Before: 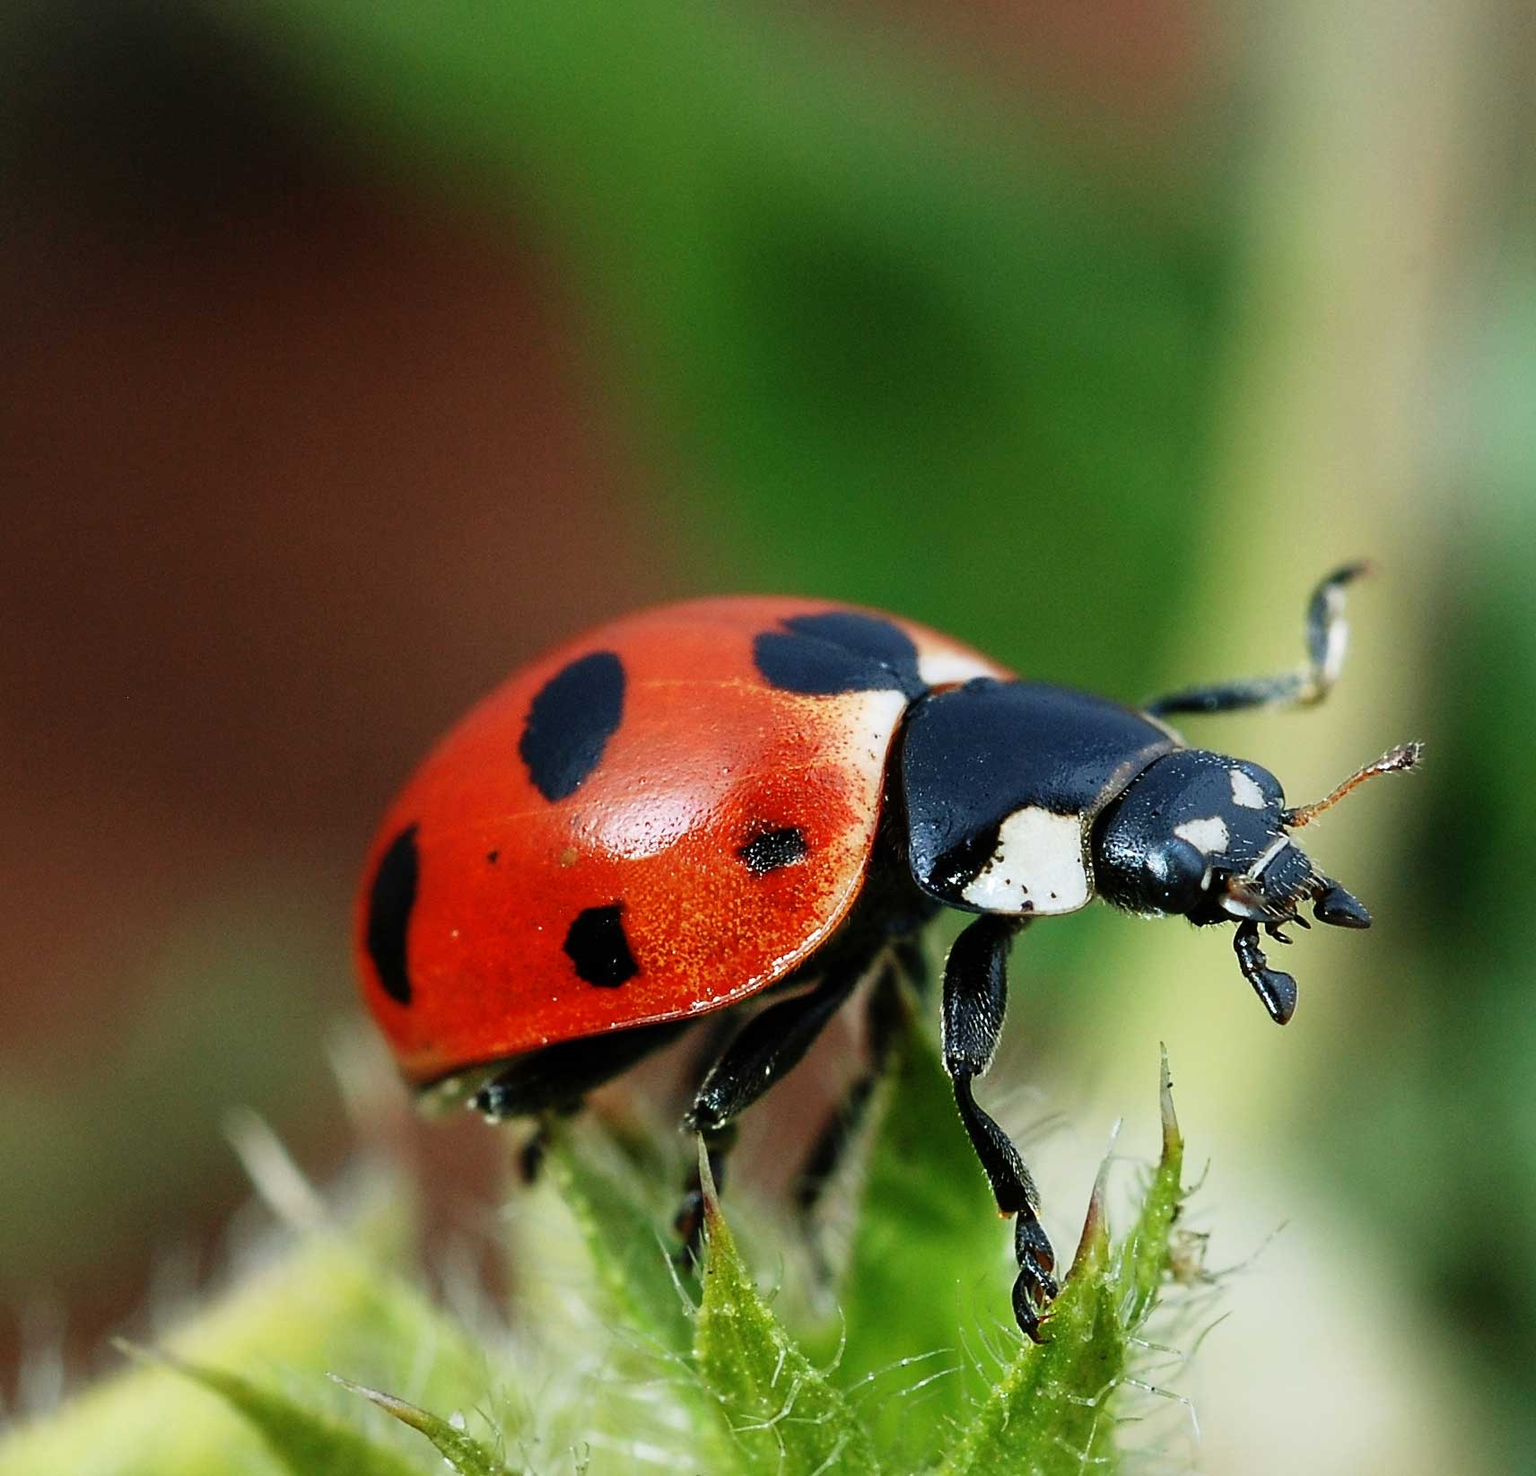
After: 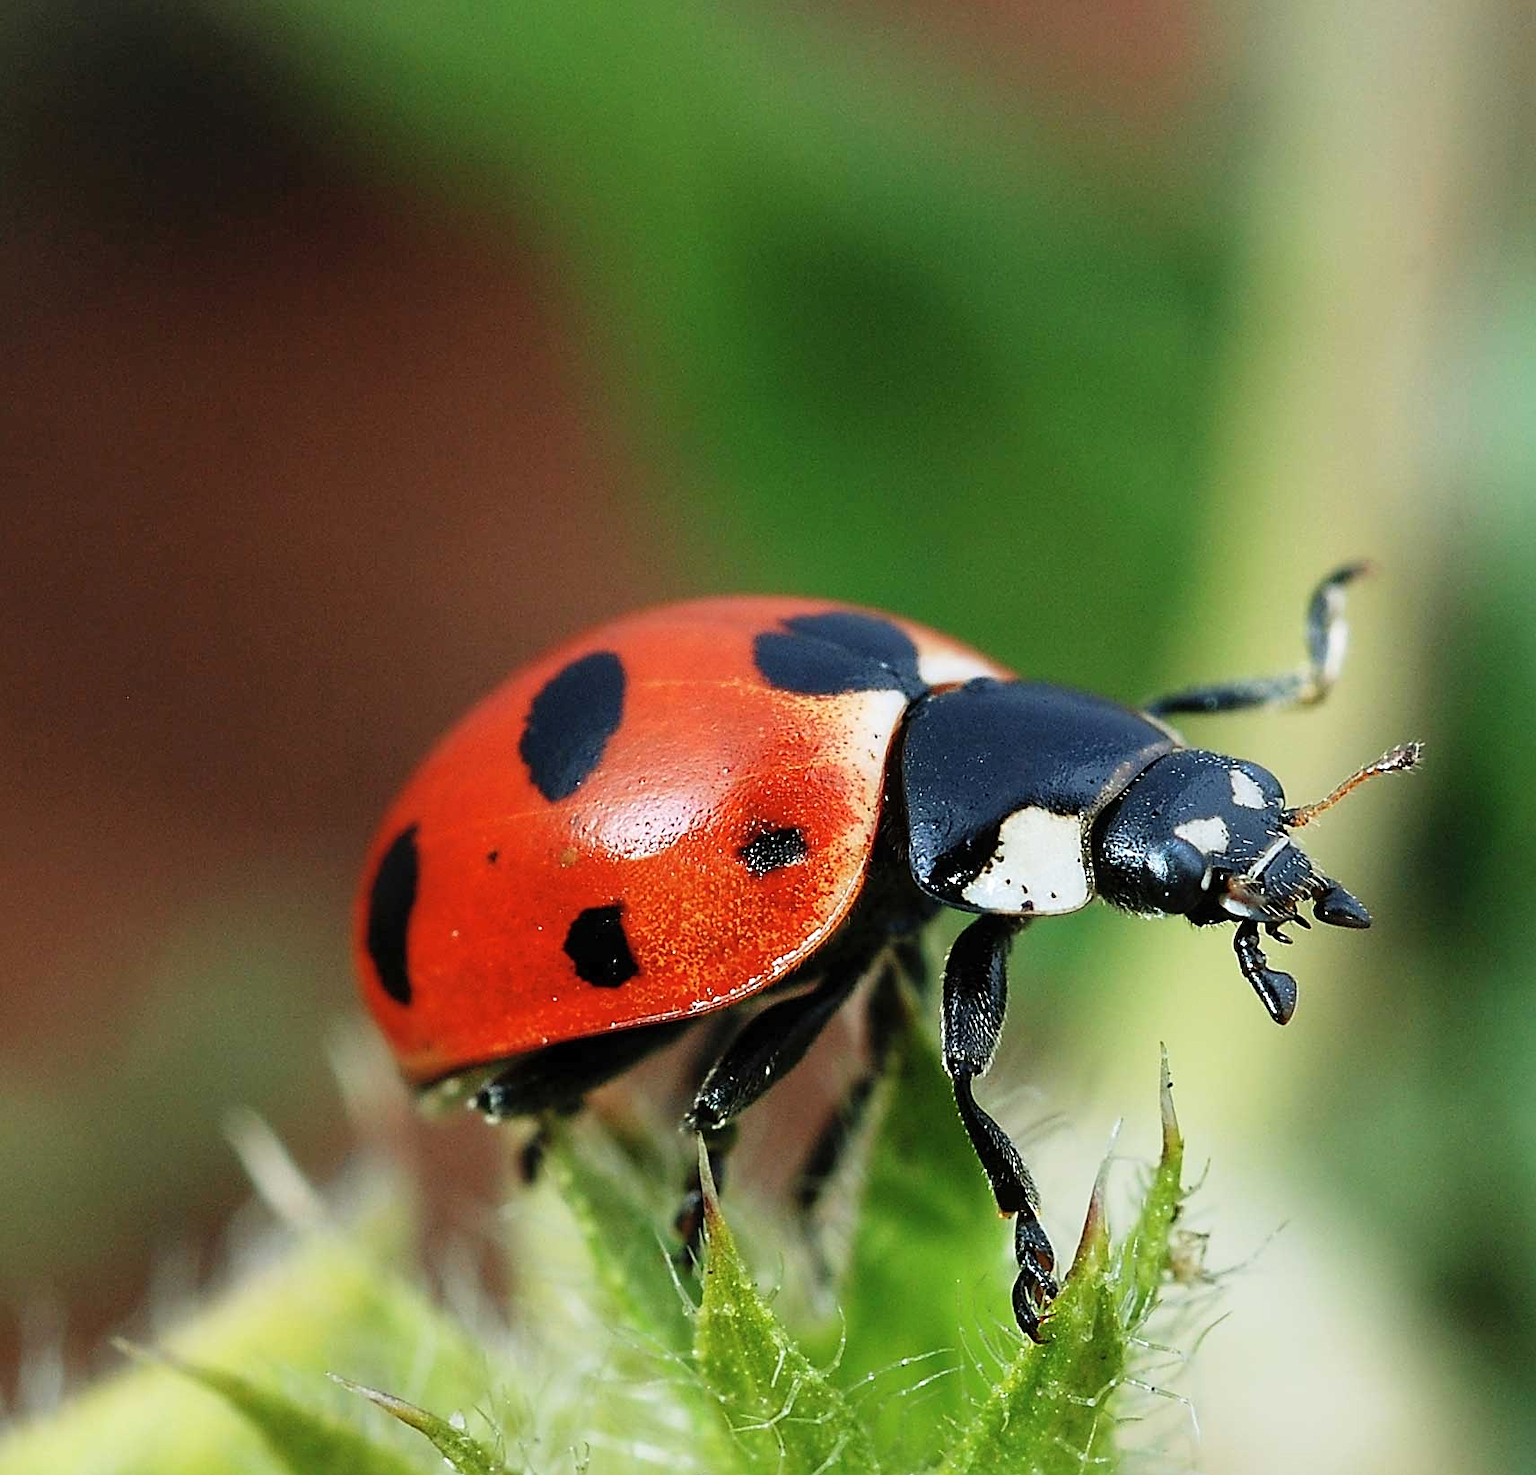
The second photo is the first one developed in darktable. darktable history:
contrast brightness saturation: contrast 0.052, brightness 0.067, saturation 0.011
sharpen: on, module defaults
